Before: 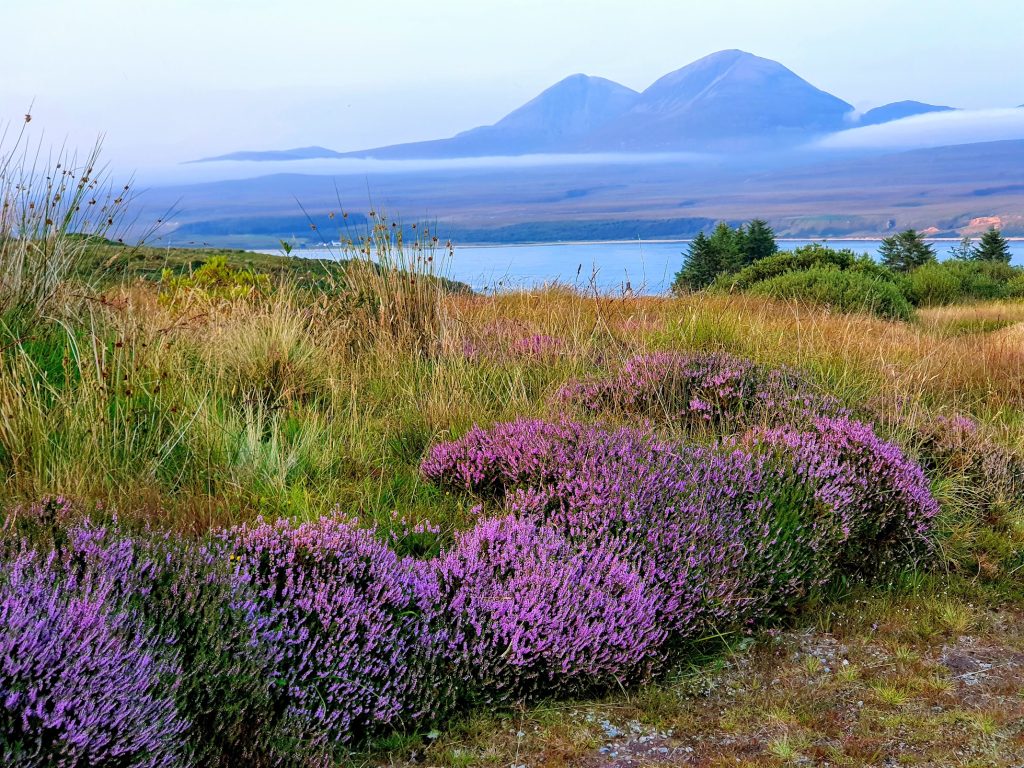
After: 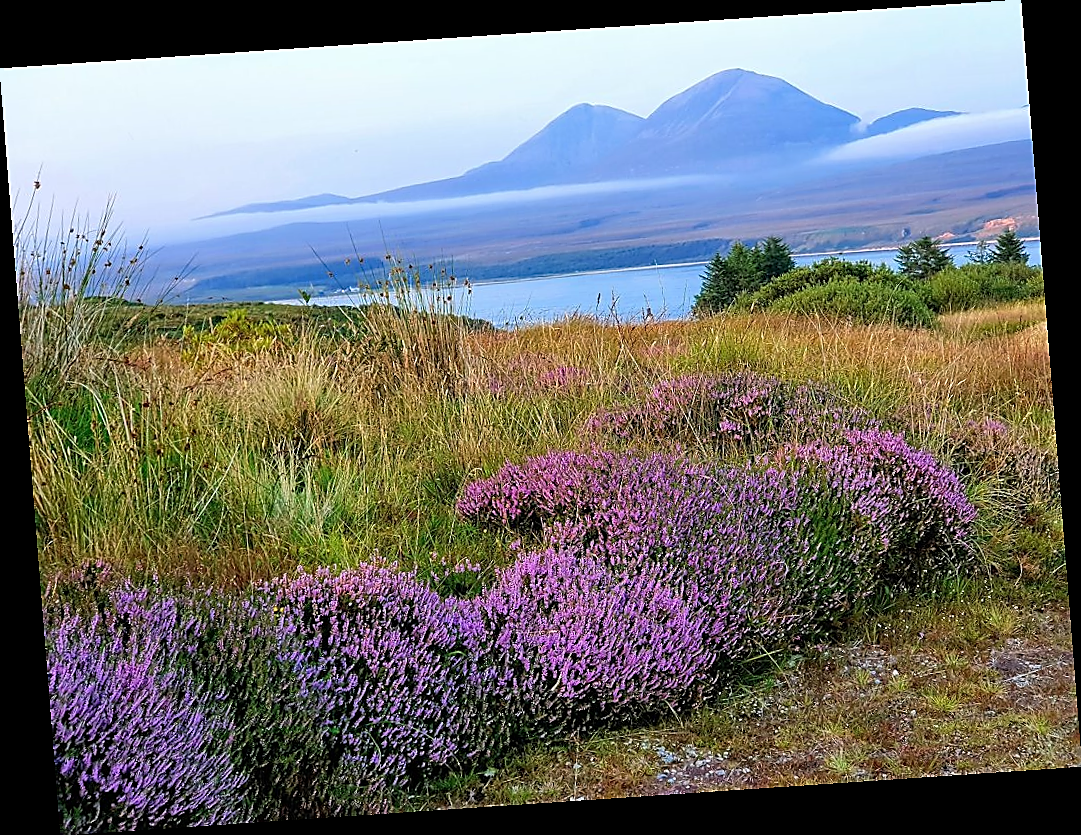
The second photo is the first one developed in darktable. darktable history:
rotate and perspective: rotation -4.2°, shear 0.006, automatic cropping off
color calibration: illuminant same as pipeline (D50), adaptation none (bypass), gamut compression 1.72
sharpen: radius 1.4, amount 1.25, threshold 0.7
white balance: emerald 1
